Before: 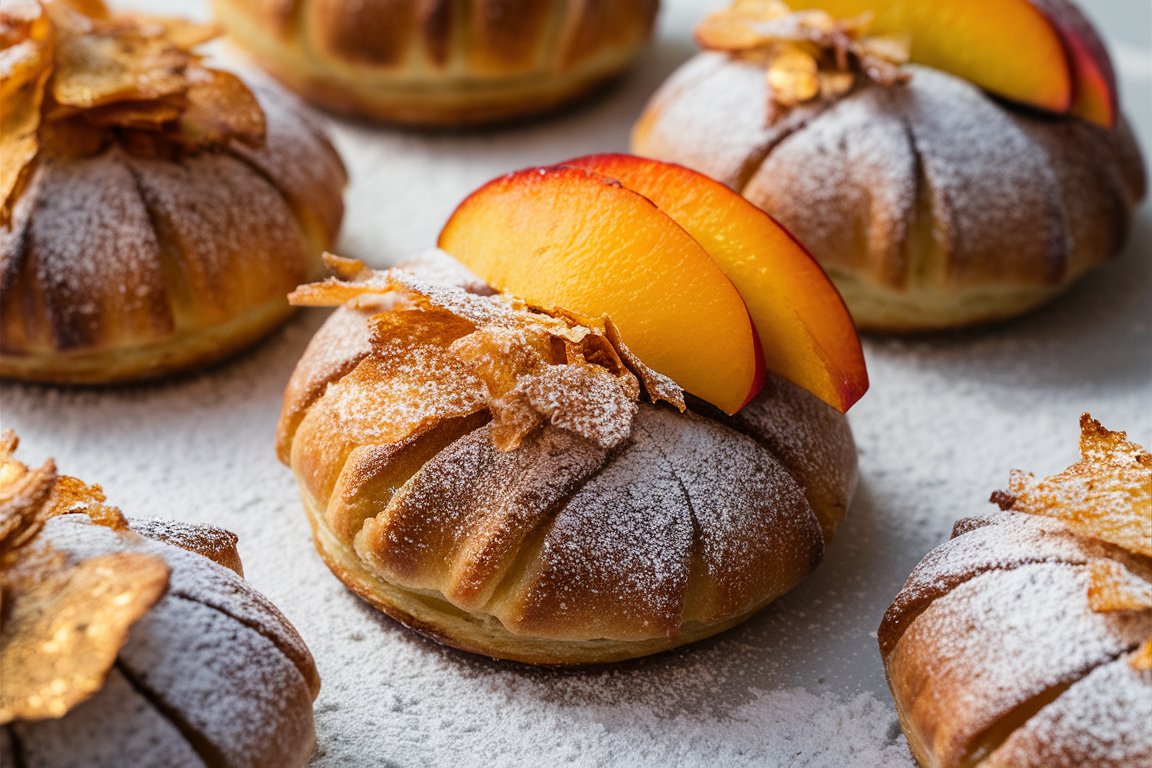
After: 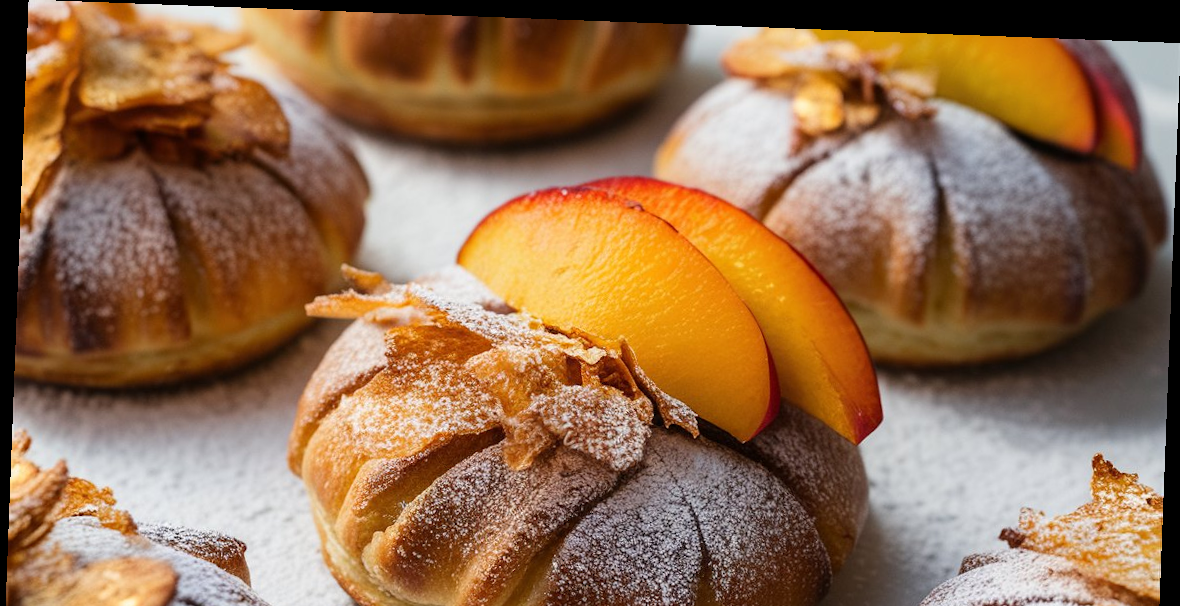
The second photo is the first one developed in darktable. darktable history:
rotate and perspective: rotation 2.17°, automatic cropping off
crop: bottom 24.967%
